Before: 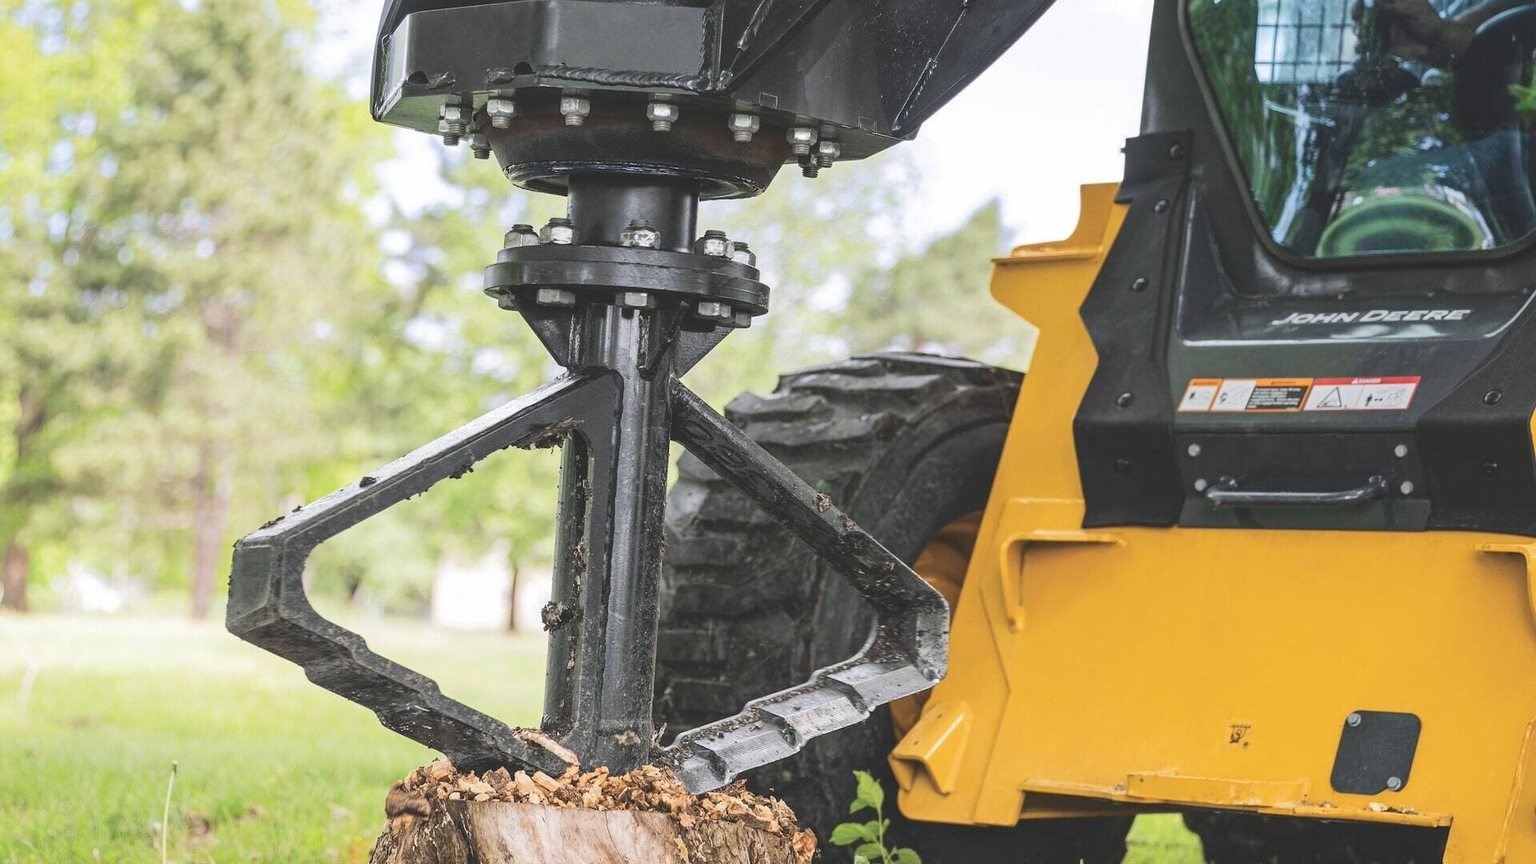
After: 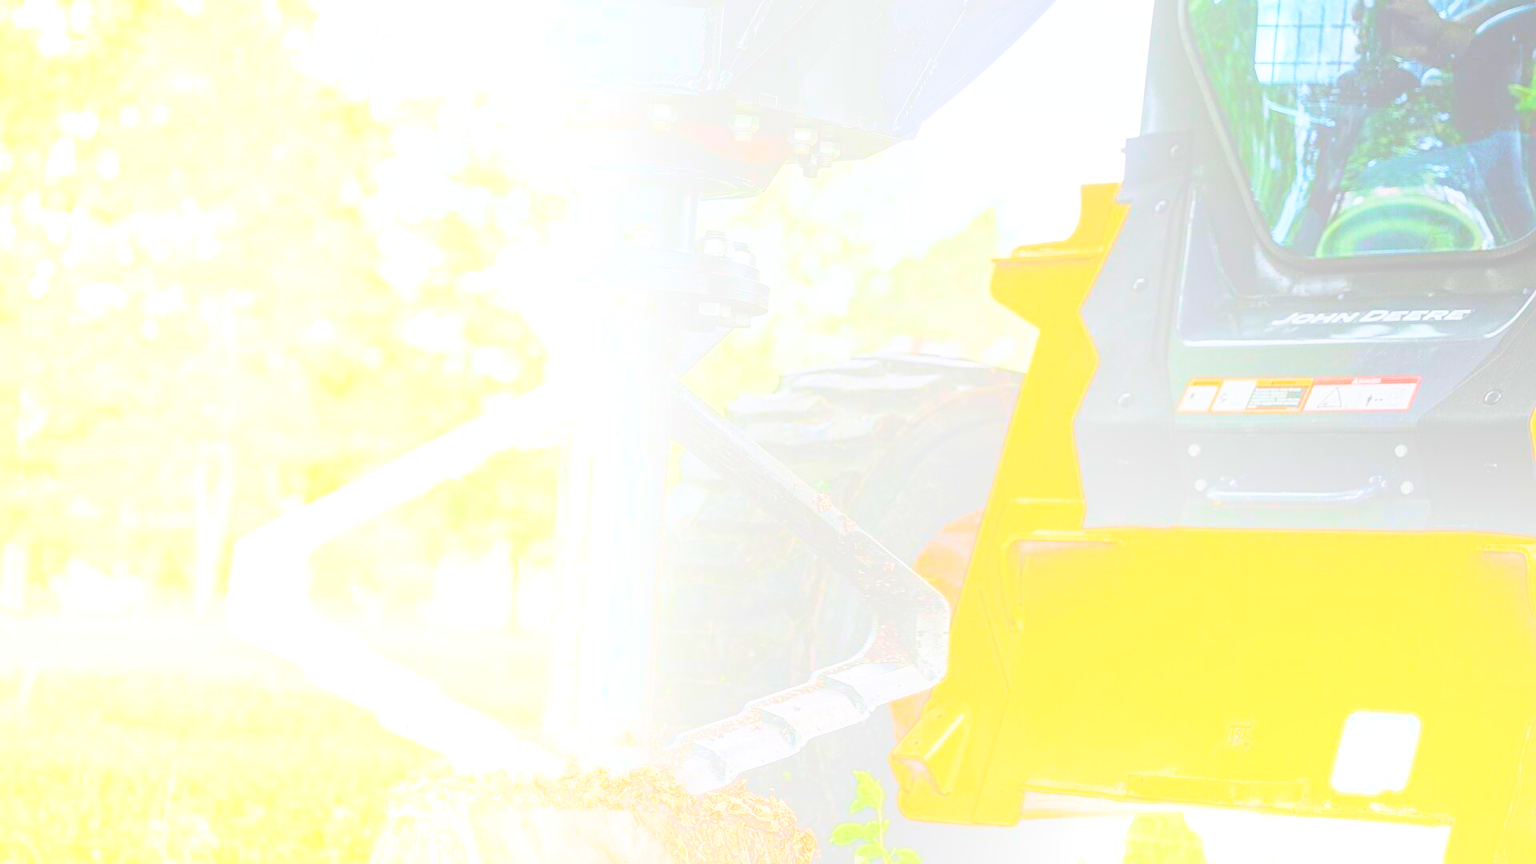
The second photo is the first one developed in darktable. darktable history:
sharpen: on, module defaults
bloom: size 70%, threshold 25%, strength 70%
base curve: curves: ch0 [(0, 0) (0.036, 0.025) (0.121, 0.166) (0.206, 0.329) (0.605, 0.79) (1, 1)], preserve colors none
shadows and highlights: shadows 30.86, highlights 0, soften with gaussian
